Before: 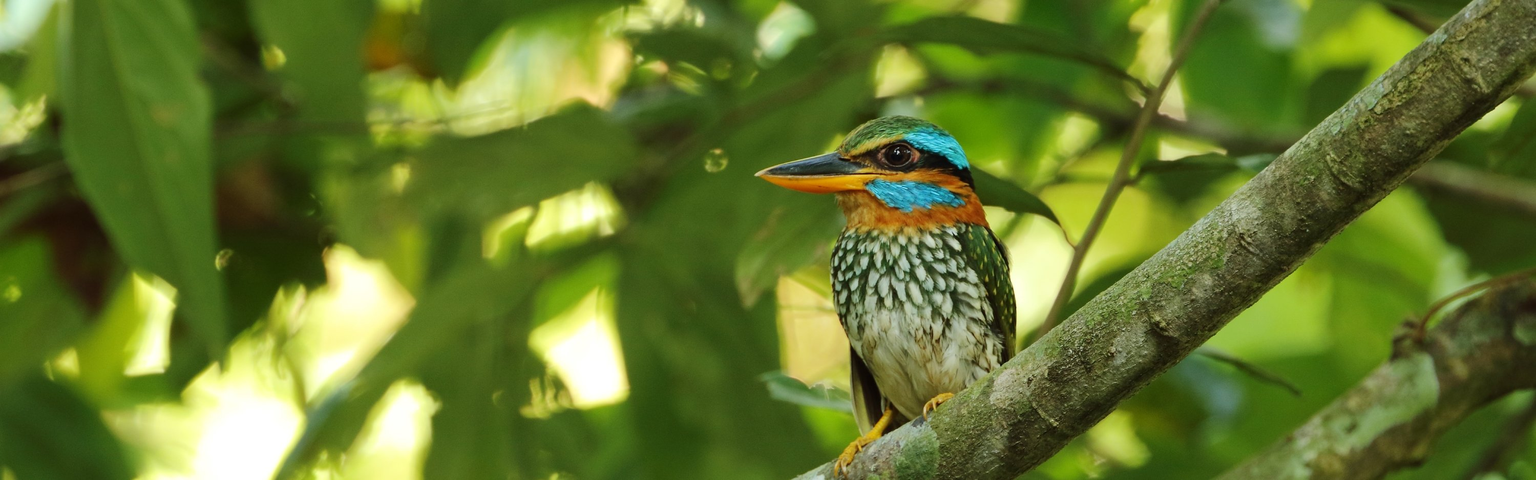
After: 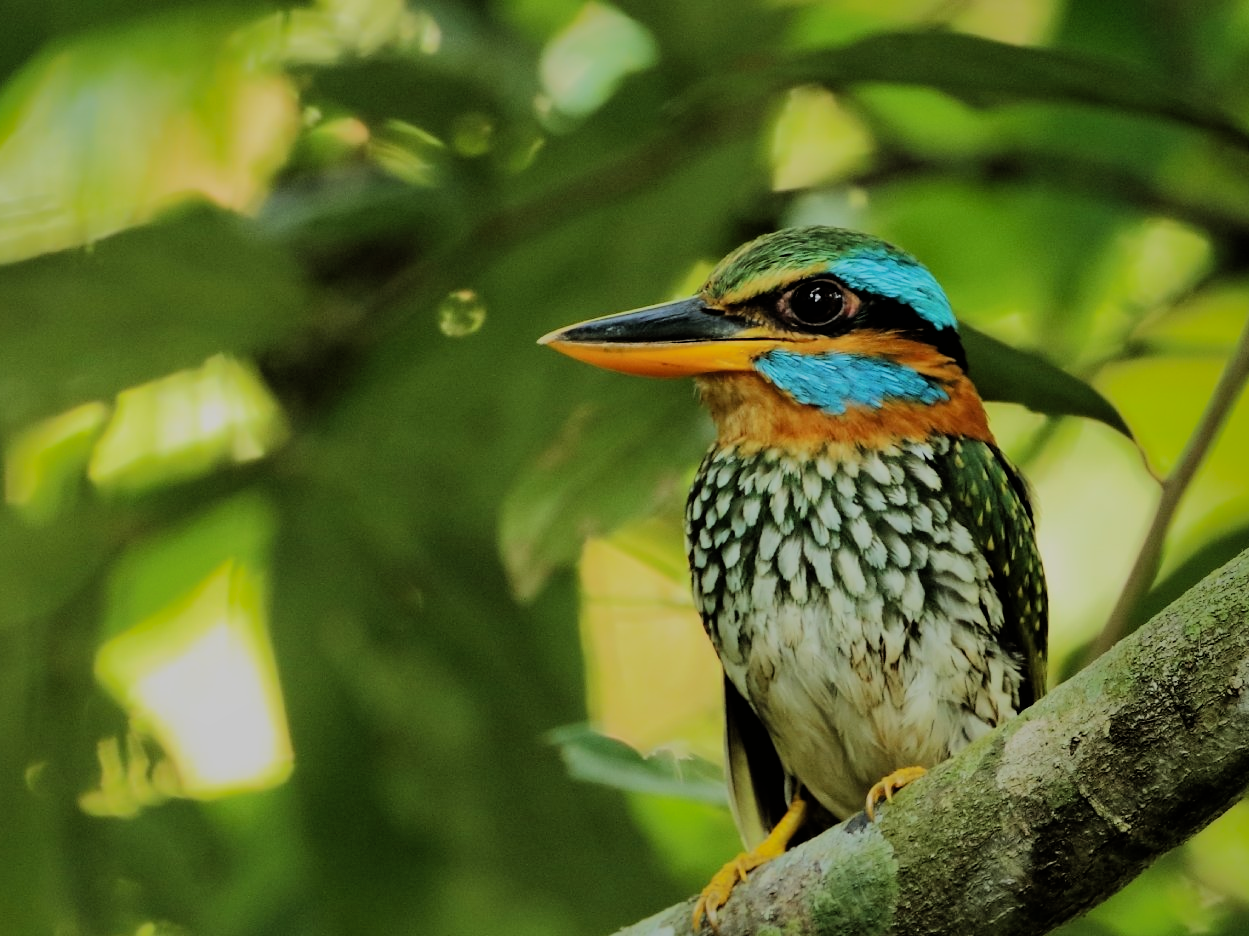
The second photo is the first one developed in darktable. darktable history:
crop: left 31.229%, right 27.105%
tone equalizer: on, module defaults
shadows and highlights: shadows 25, highlights -70
filmic rgb: black relative exposure -5 EV, hardness 2.88, contrast 1.3
